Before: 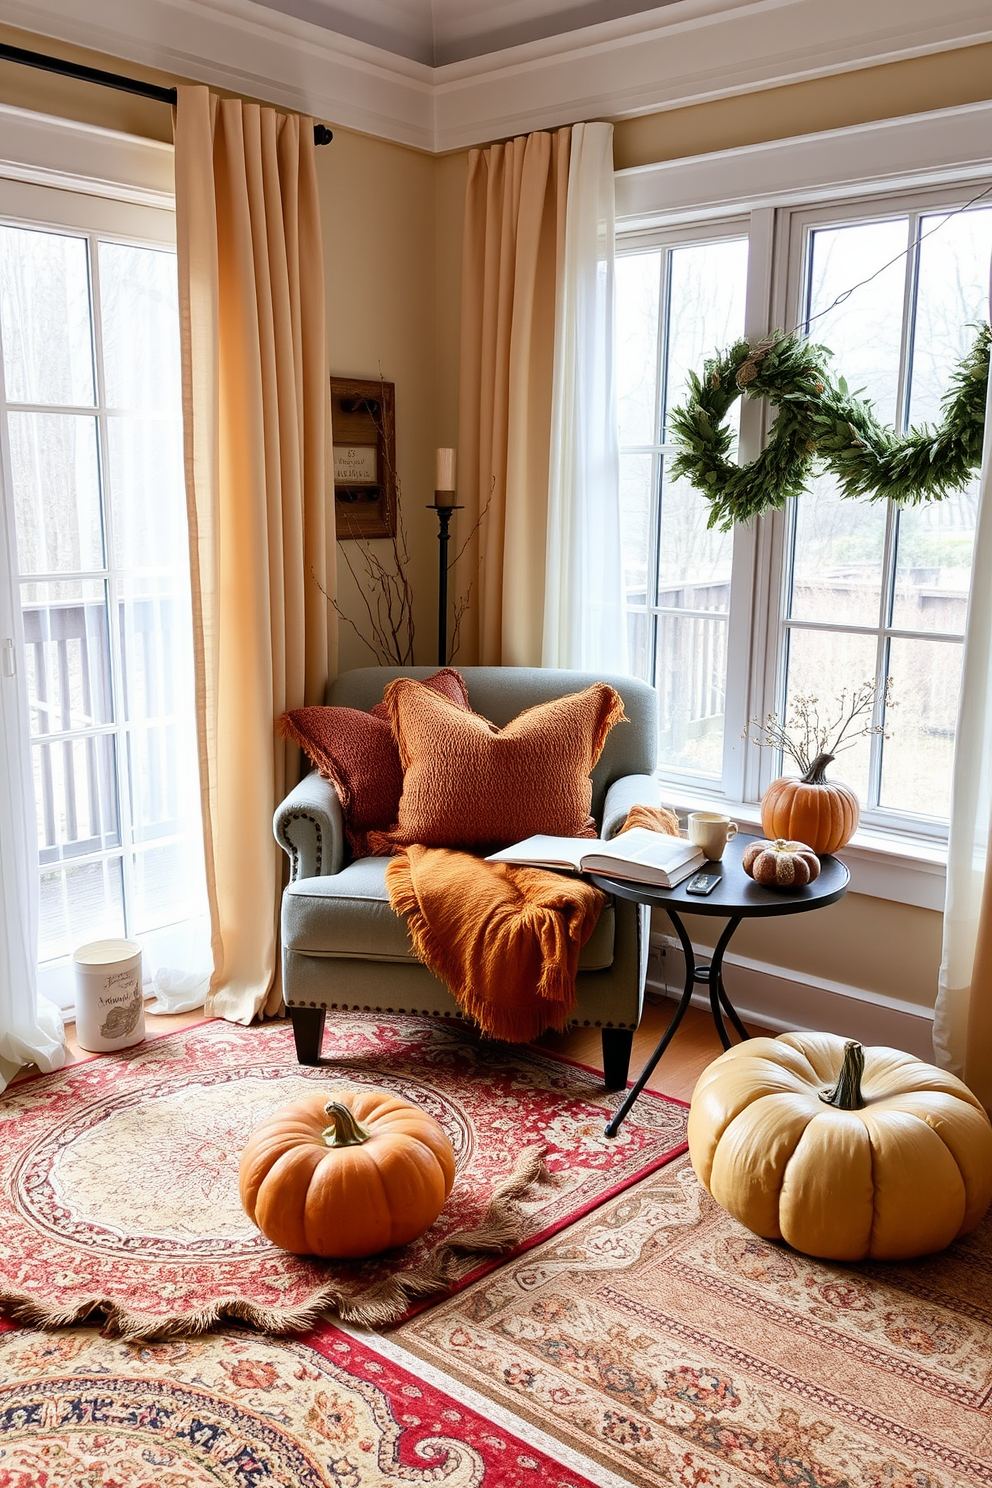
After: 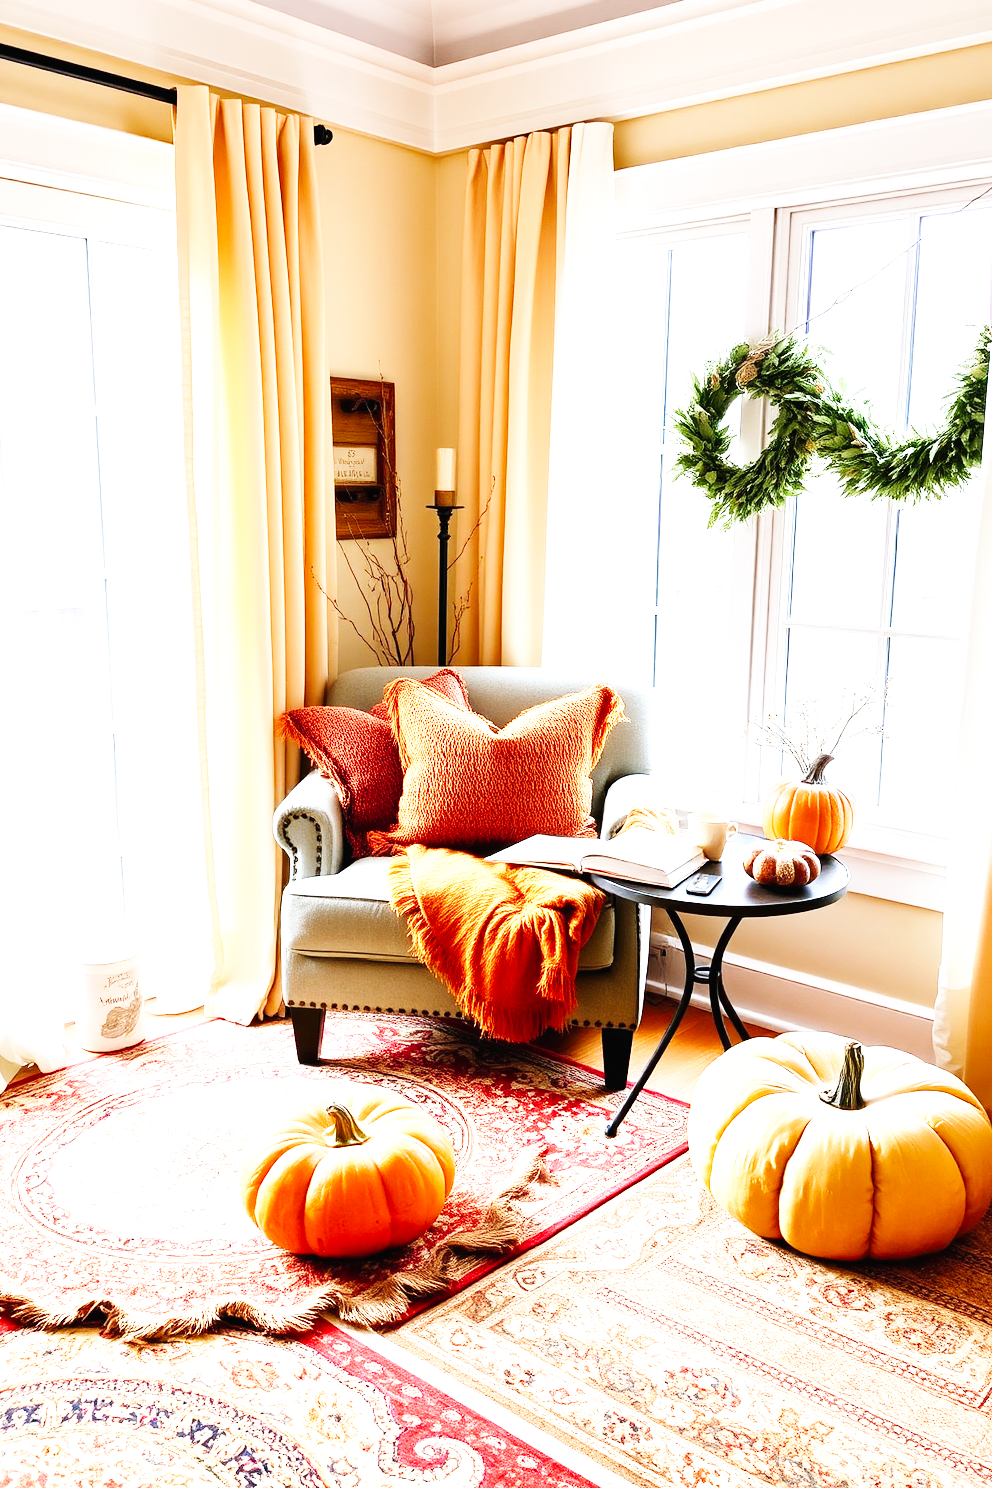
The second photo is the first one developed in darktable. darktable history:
exposure: black level correction 0, exposure 0.95 EV, compensate exposure bias true, compensate highlight preservation false
base curve: curves: ch0 [(0, 0.003) (0.001, 0.002) (0.006, 0.004) (0.02, 0.022) (0.048, 0.086) (0.094, 0.234) (0.162, 0.431) (0.258, 0.629) (0.385, 0.8) (0.548, 0.918) (0.751, 0.988) (1, 1)], preserve colors none
